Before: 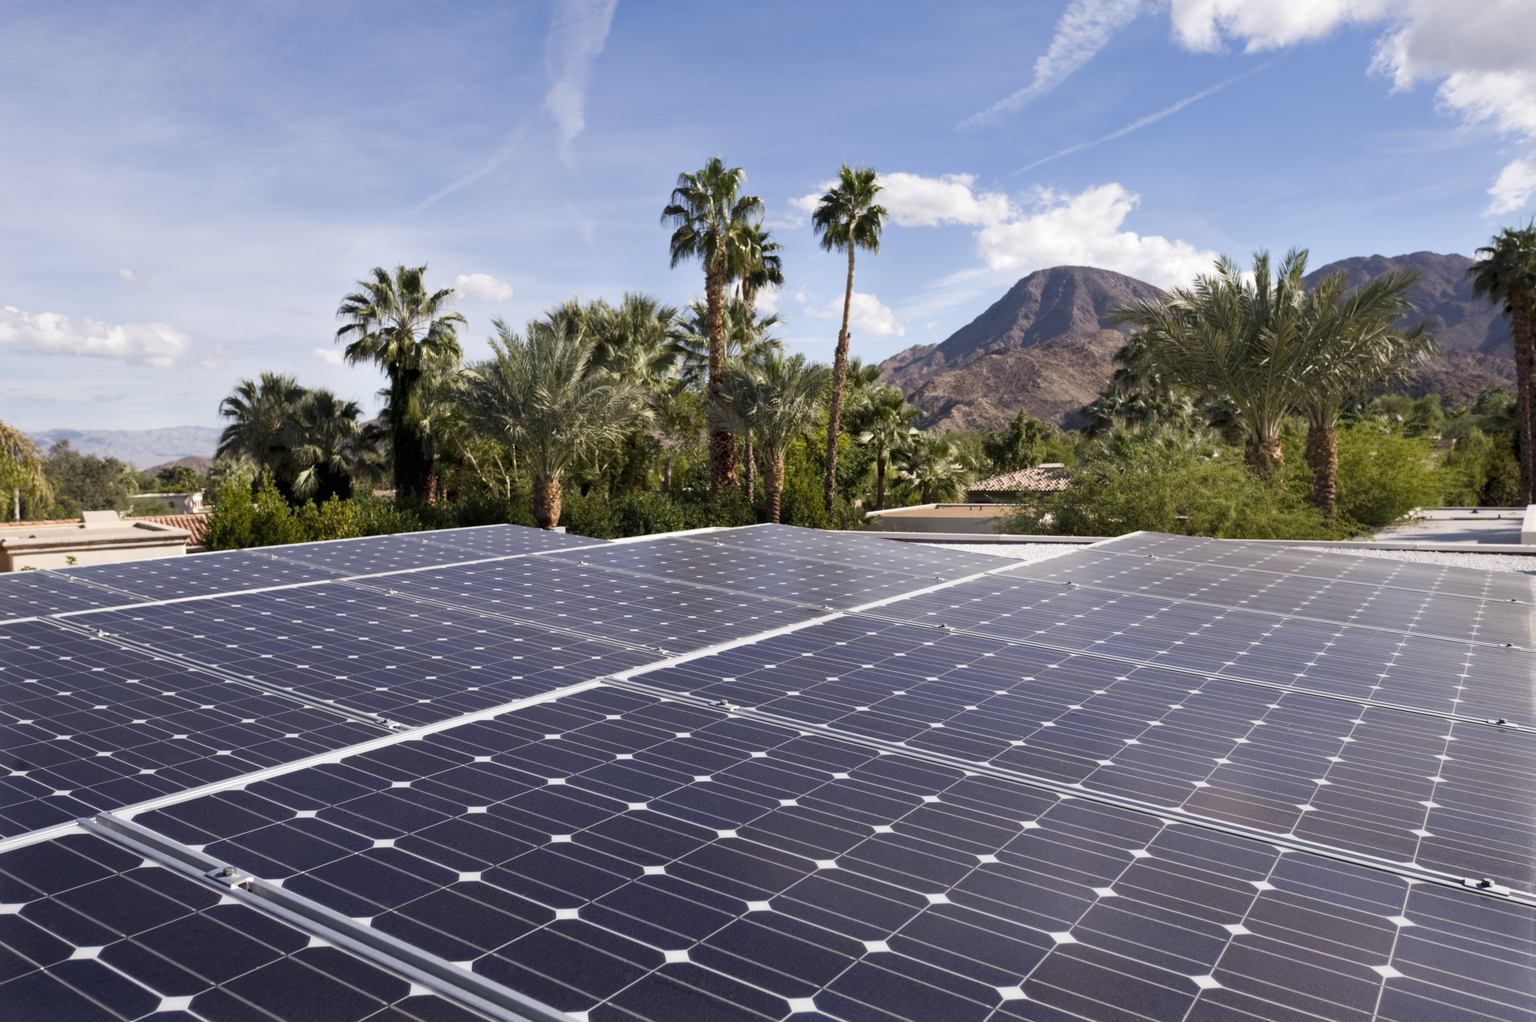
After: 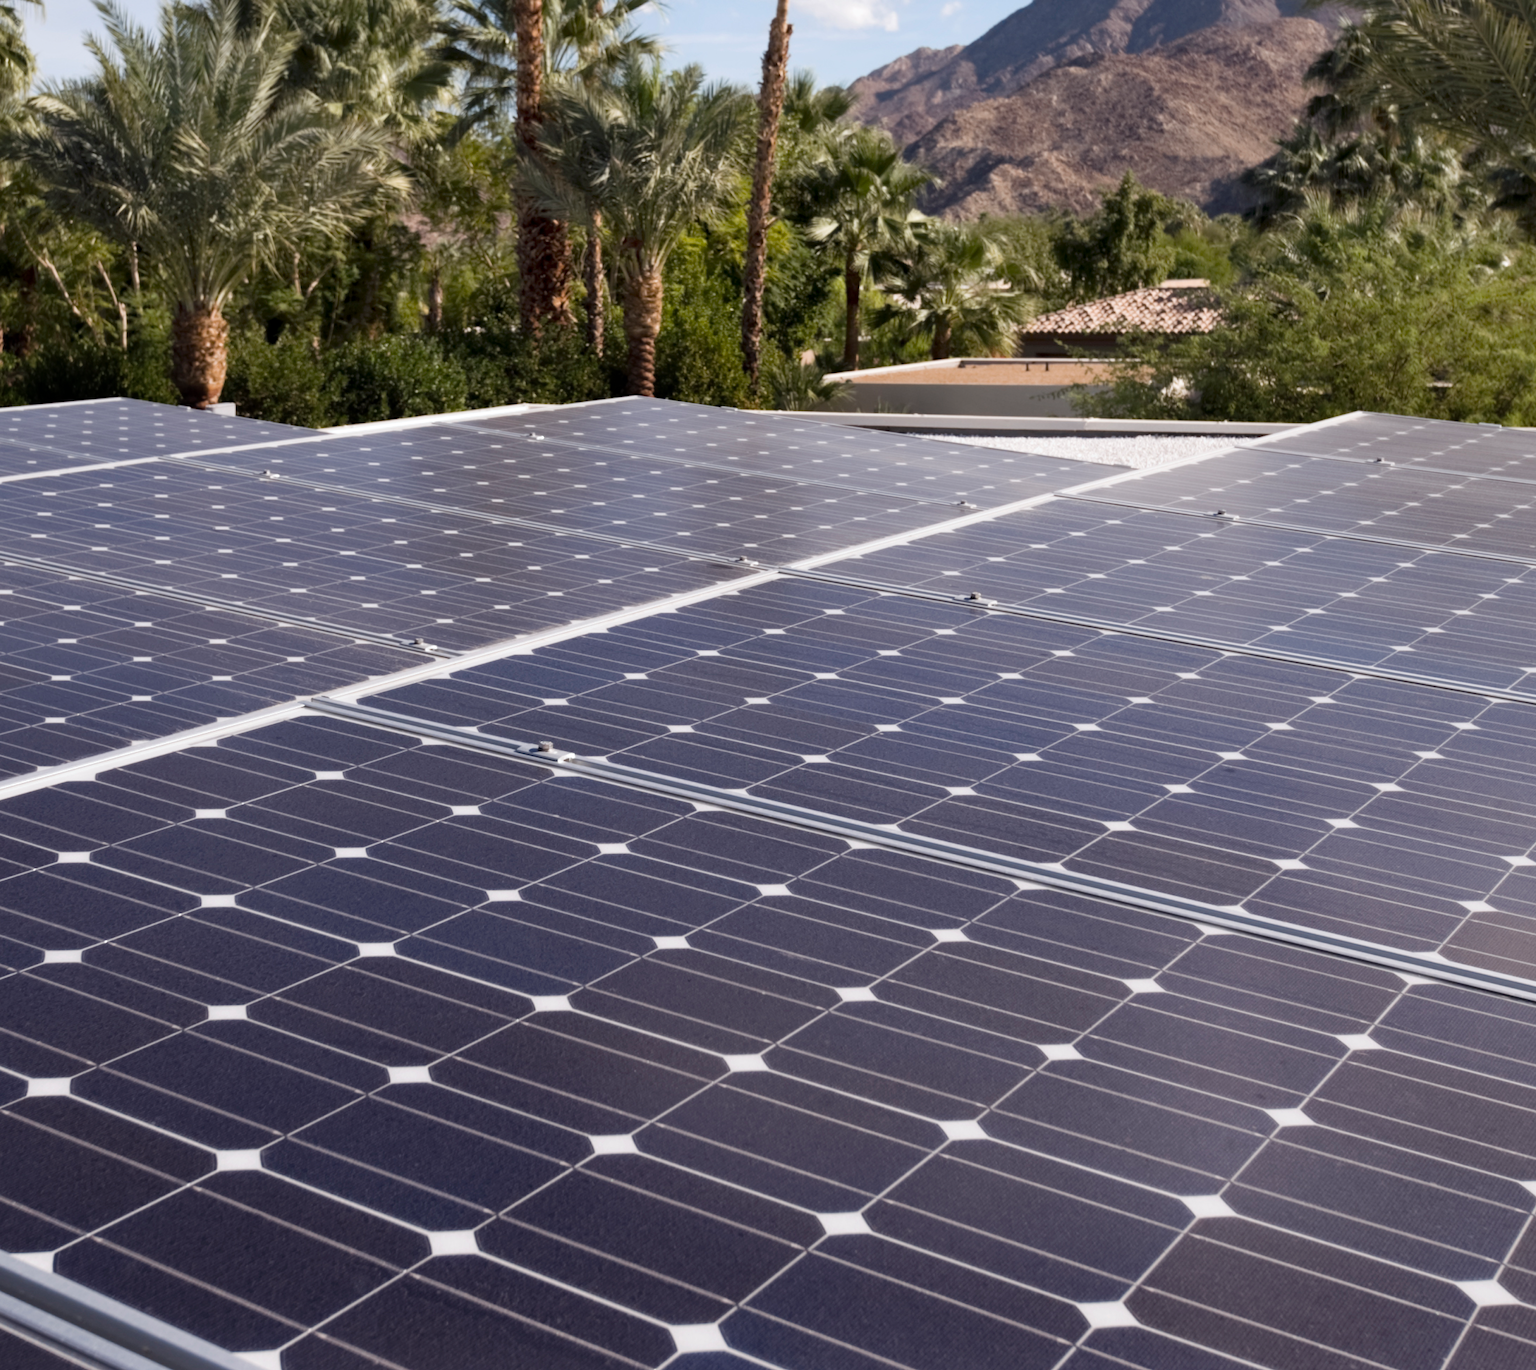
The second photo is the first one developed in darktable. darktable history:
color correction: highlights a* 0.017, highlights b* -0.661
crop and rotate: left 28.976%, top 31.36%, right 19.847%
contrast brightness saturation: saturation -0.057
